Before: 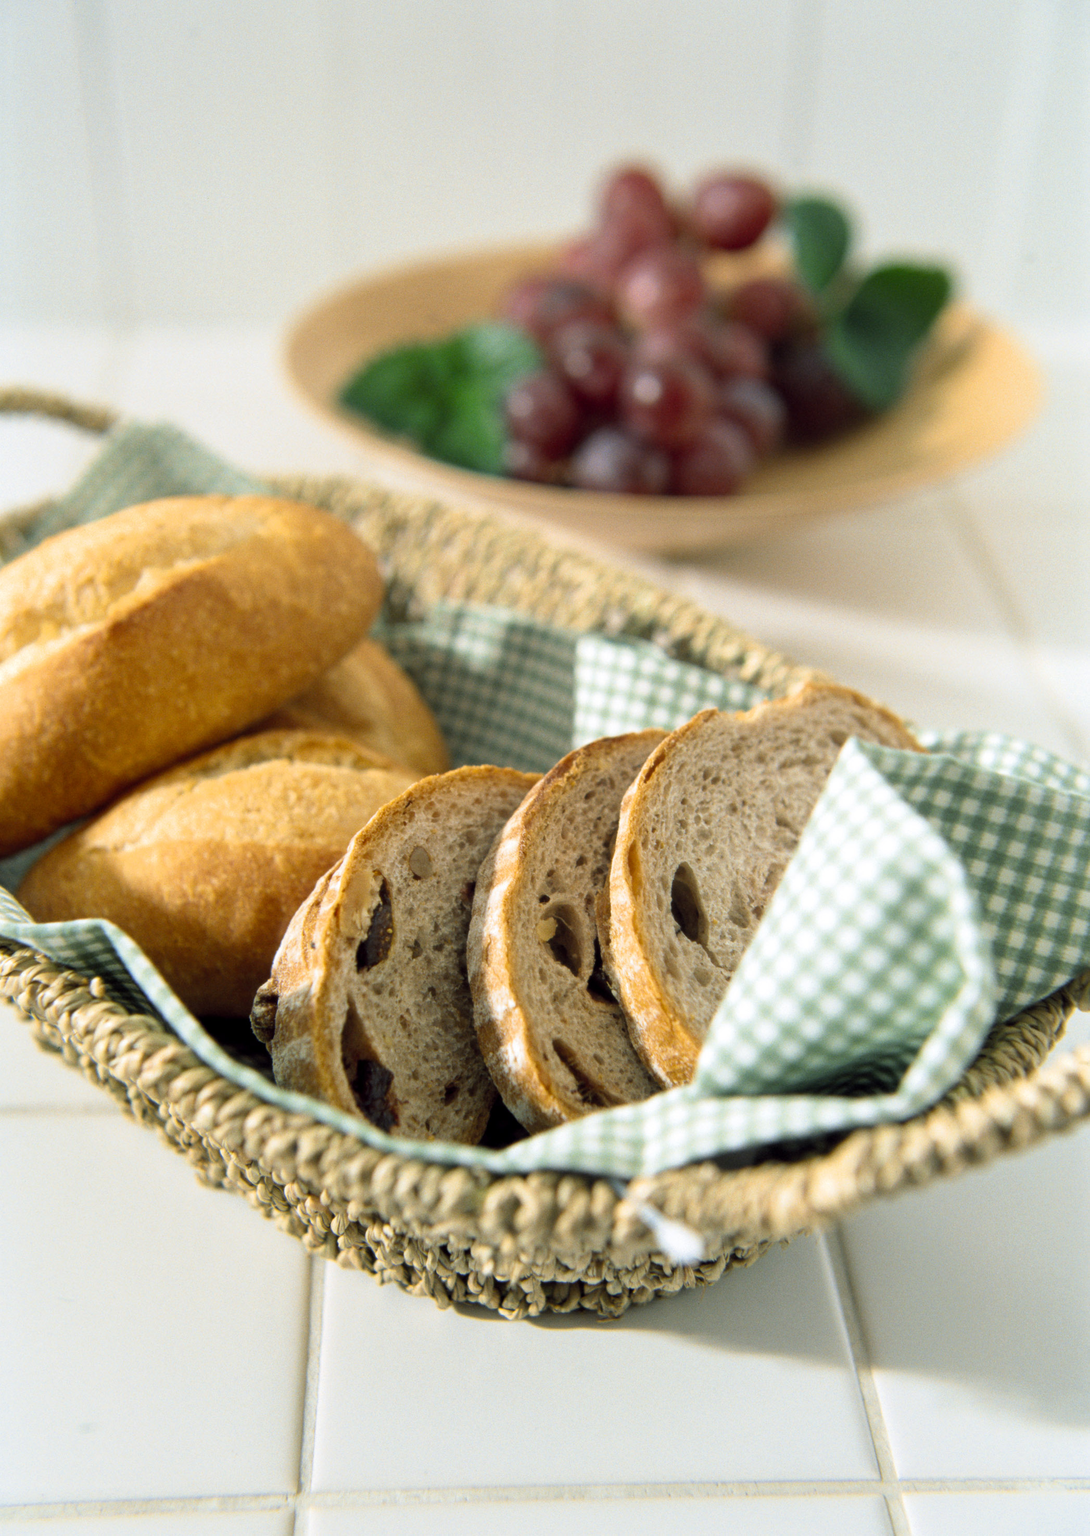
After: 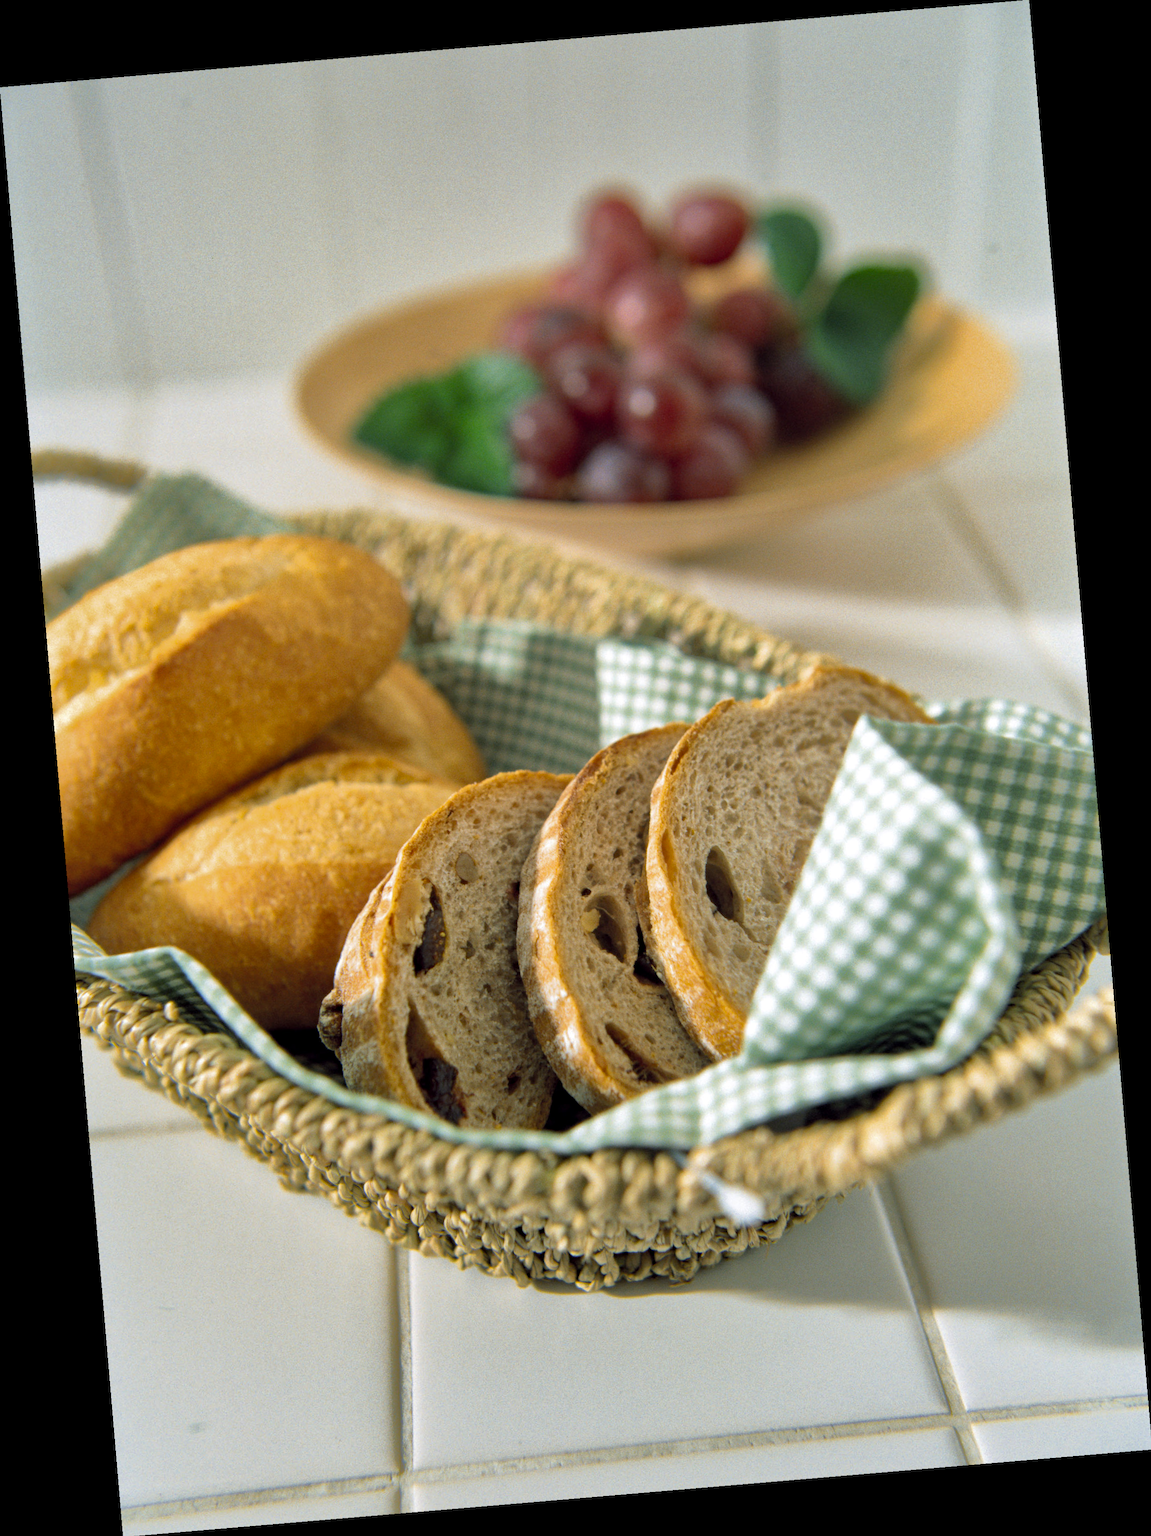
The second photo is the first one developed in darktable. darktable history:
haze removal: compatibility mode true, adaptive false
shadows and highlights: shadows 40, highlights -60
rotate and perspective: rotation -4.86°, automatic cropping off
